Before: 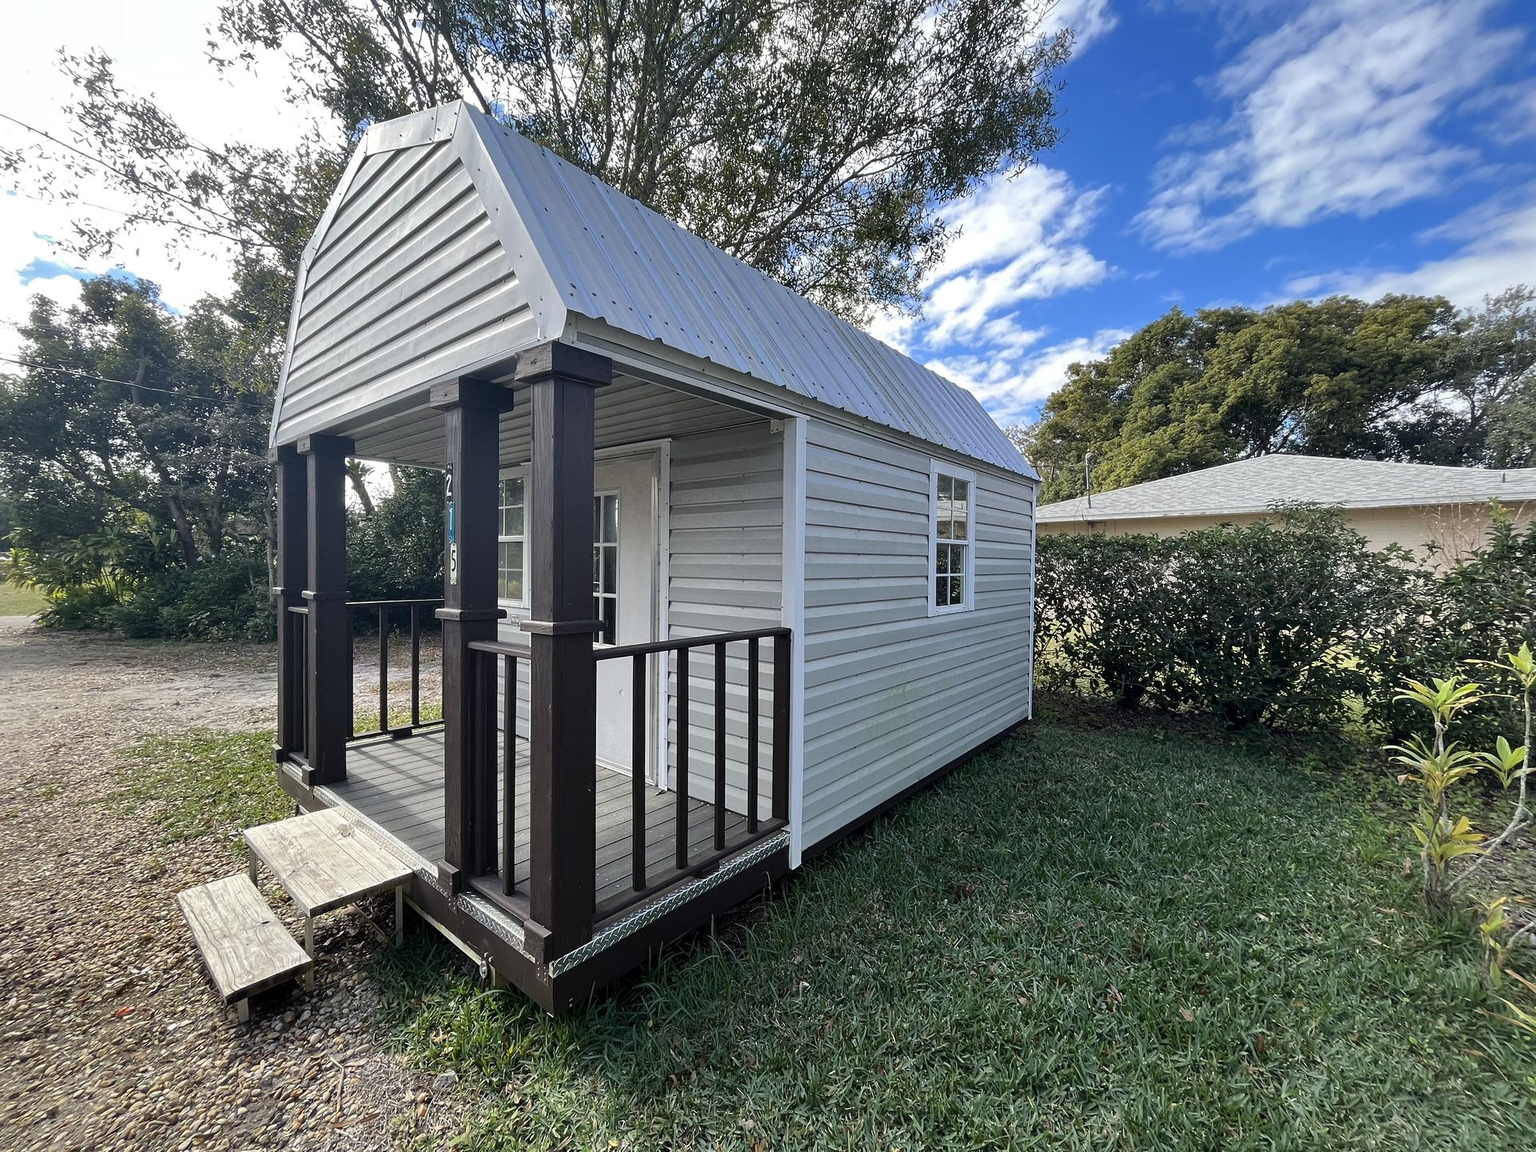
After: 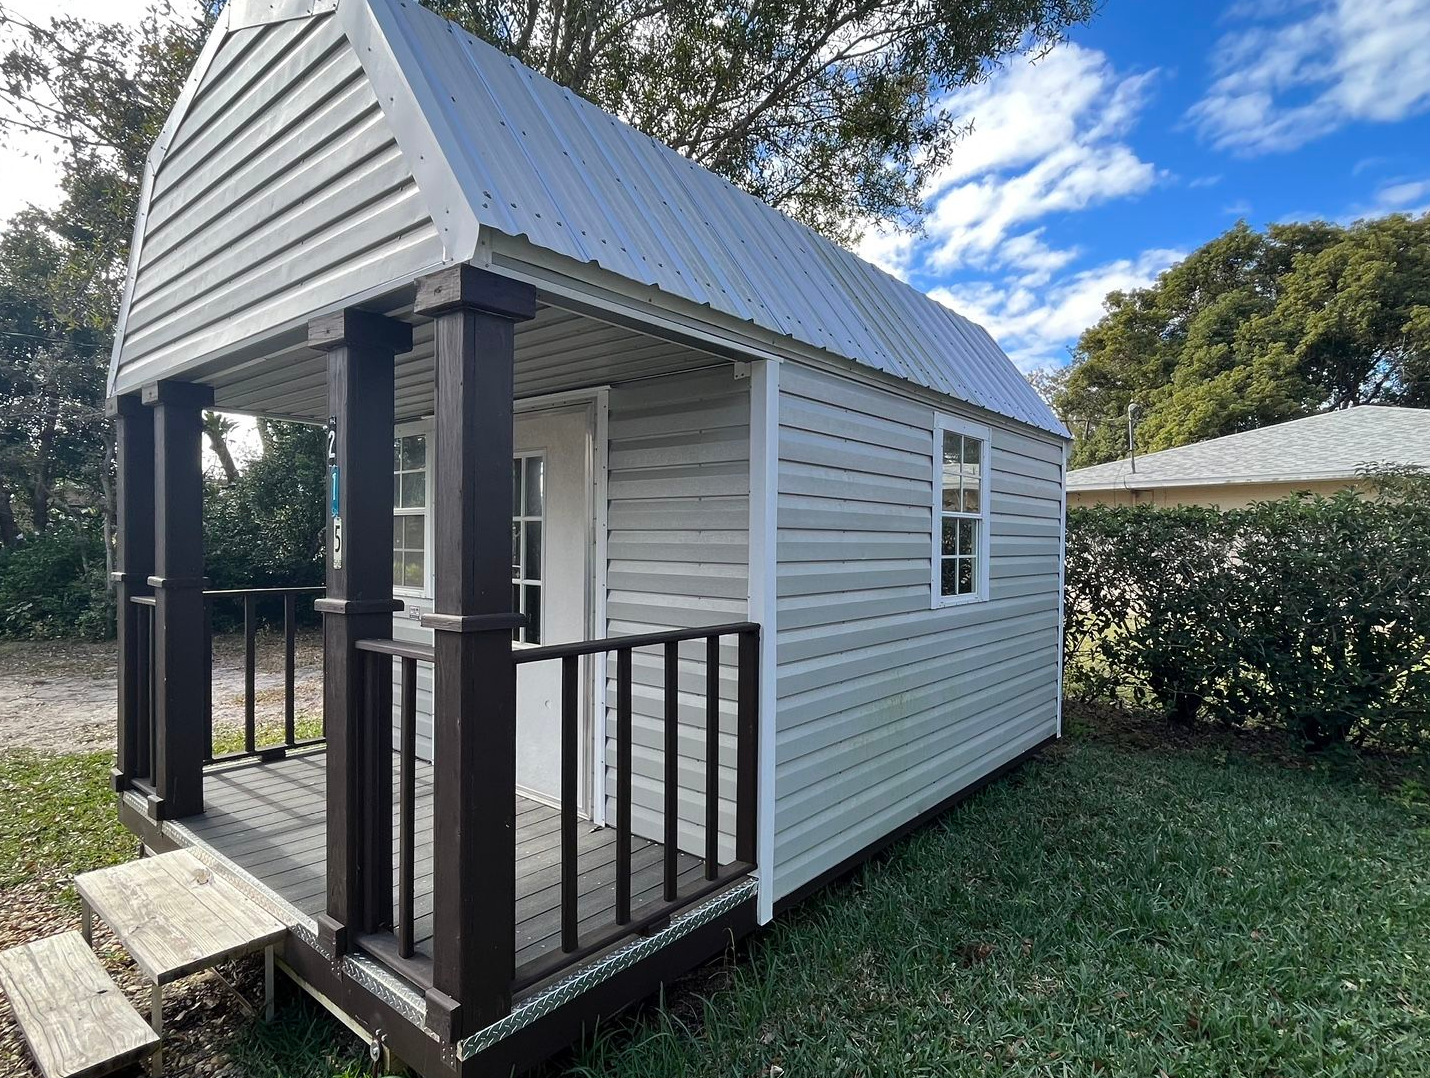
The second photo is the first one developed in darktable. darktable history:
crop and rotate: left 11.995%, top 11.336%, right 13.601%, bottom 13.845%
